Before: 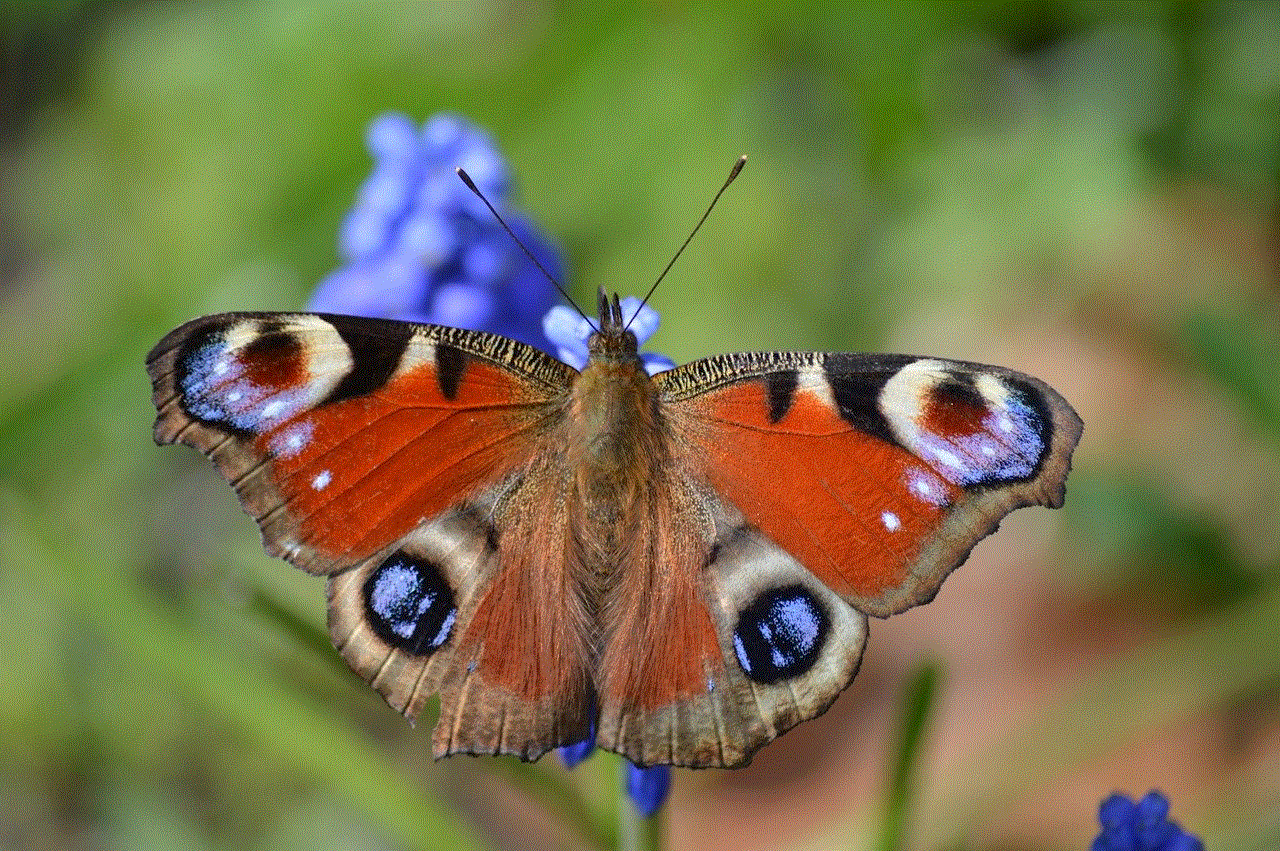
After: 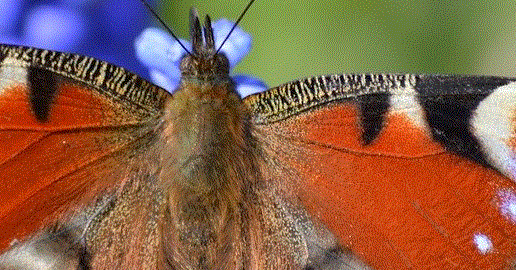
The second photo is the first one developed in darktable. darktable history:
crop: left 31.907%, top 32.676%, right 27.716%, bottom 35.528%
